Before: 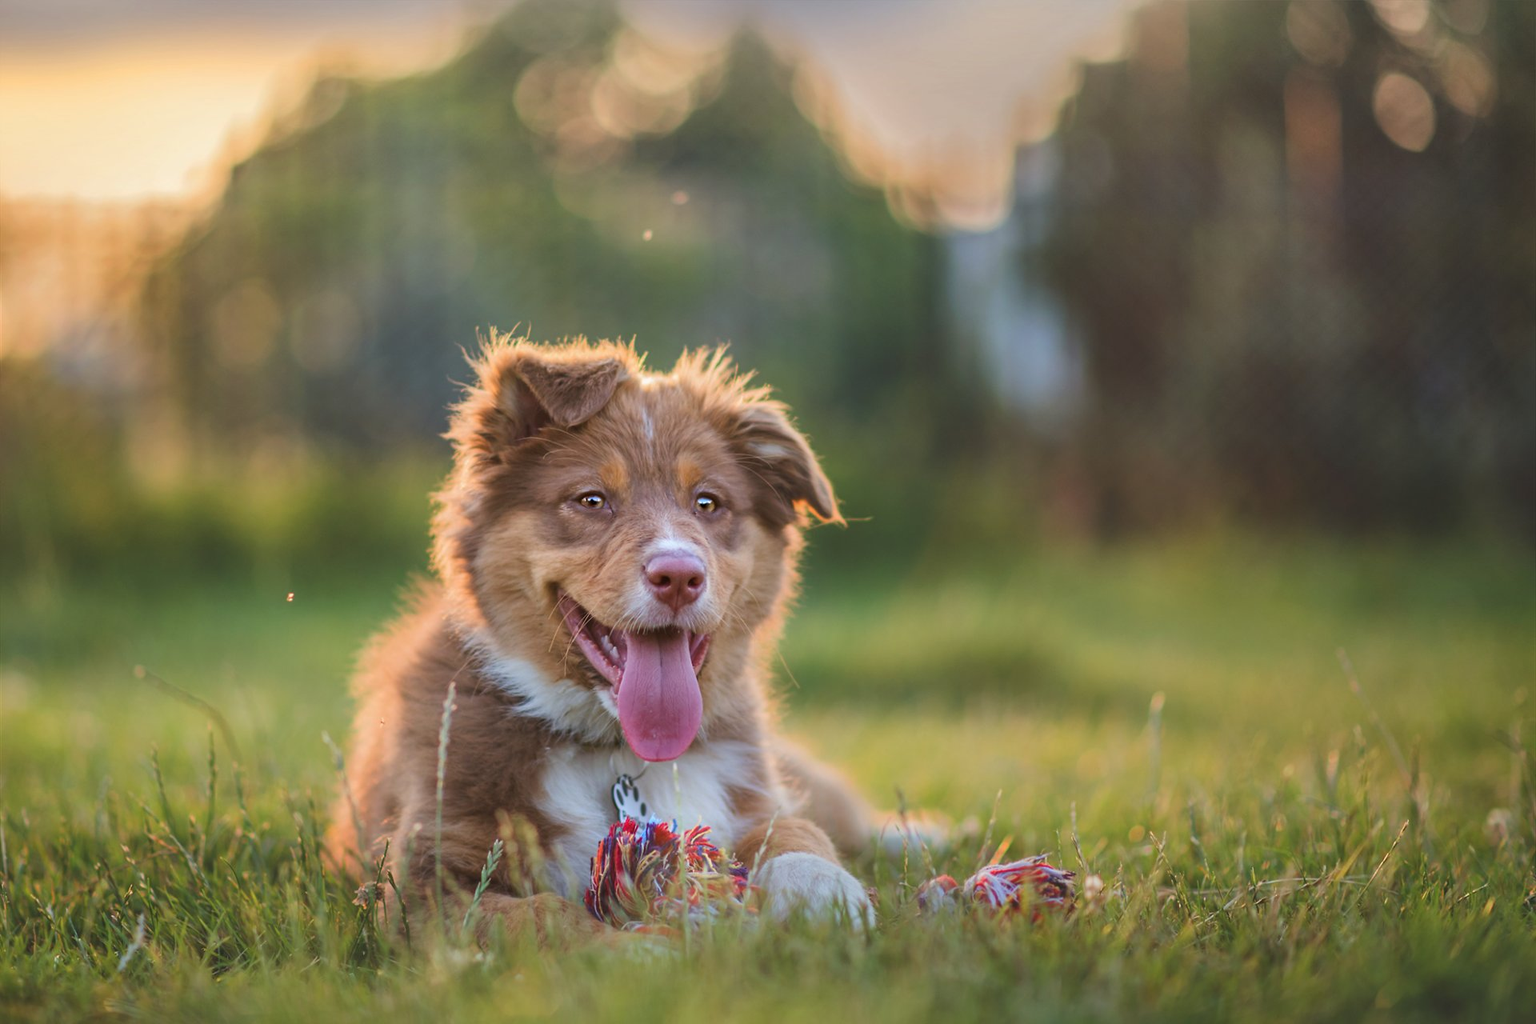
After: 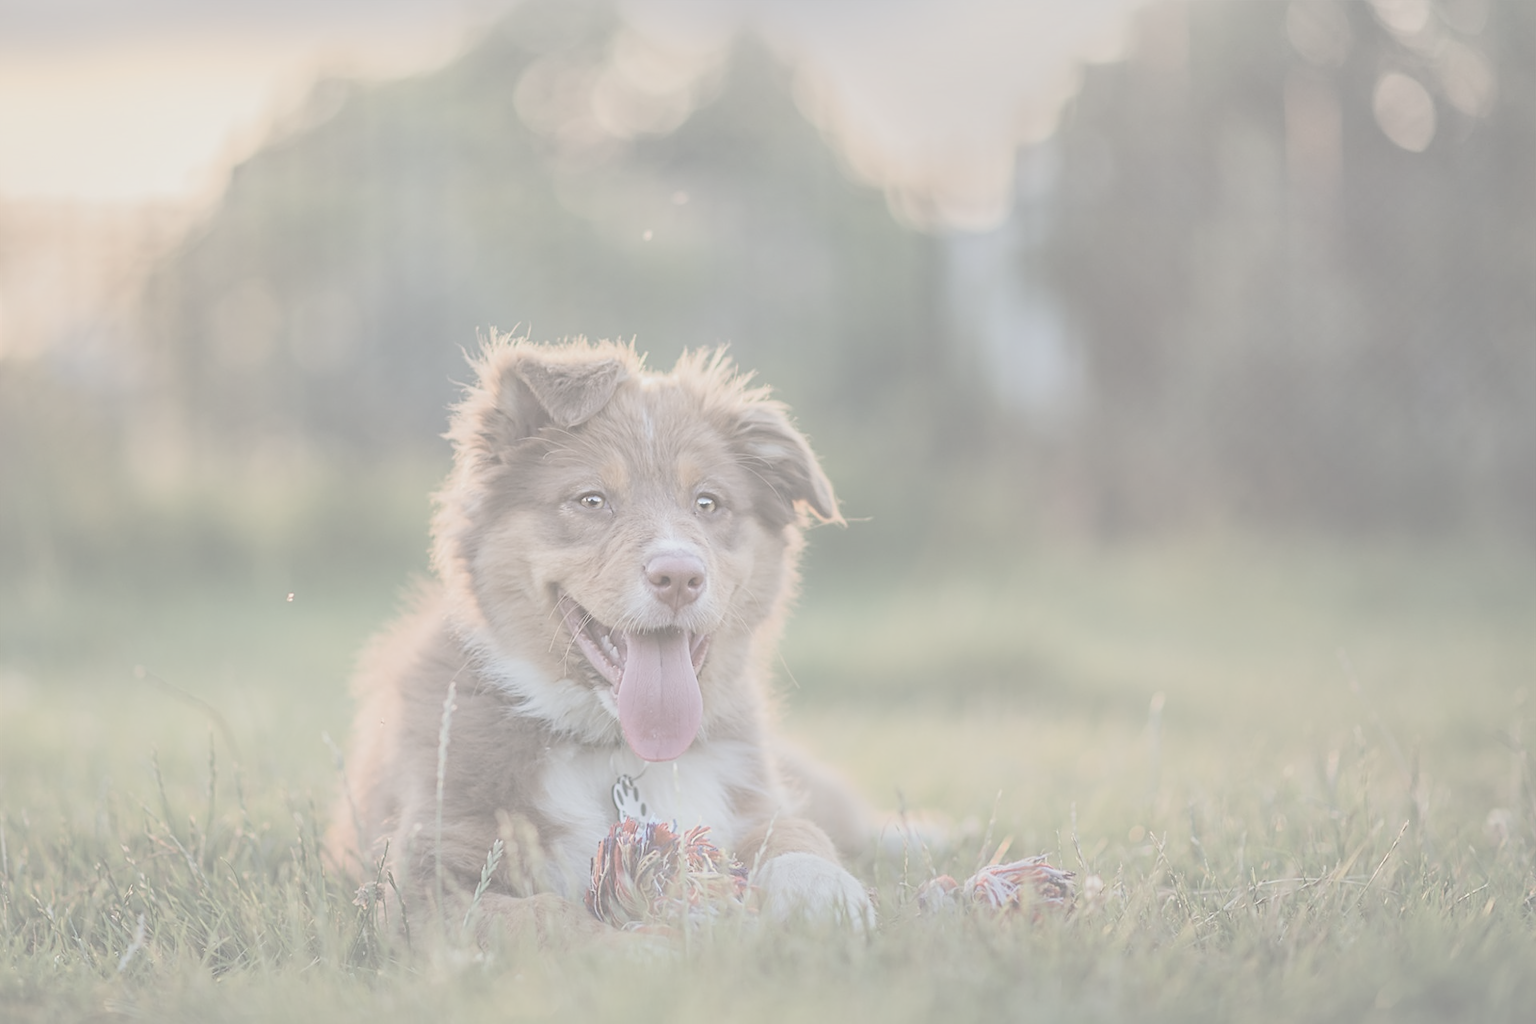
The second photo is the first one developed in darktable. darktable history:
contrast brightness saturation: contrast -0.33, brightness 0.75, saturation -0.761
sharpen: on, module defaults
